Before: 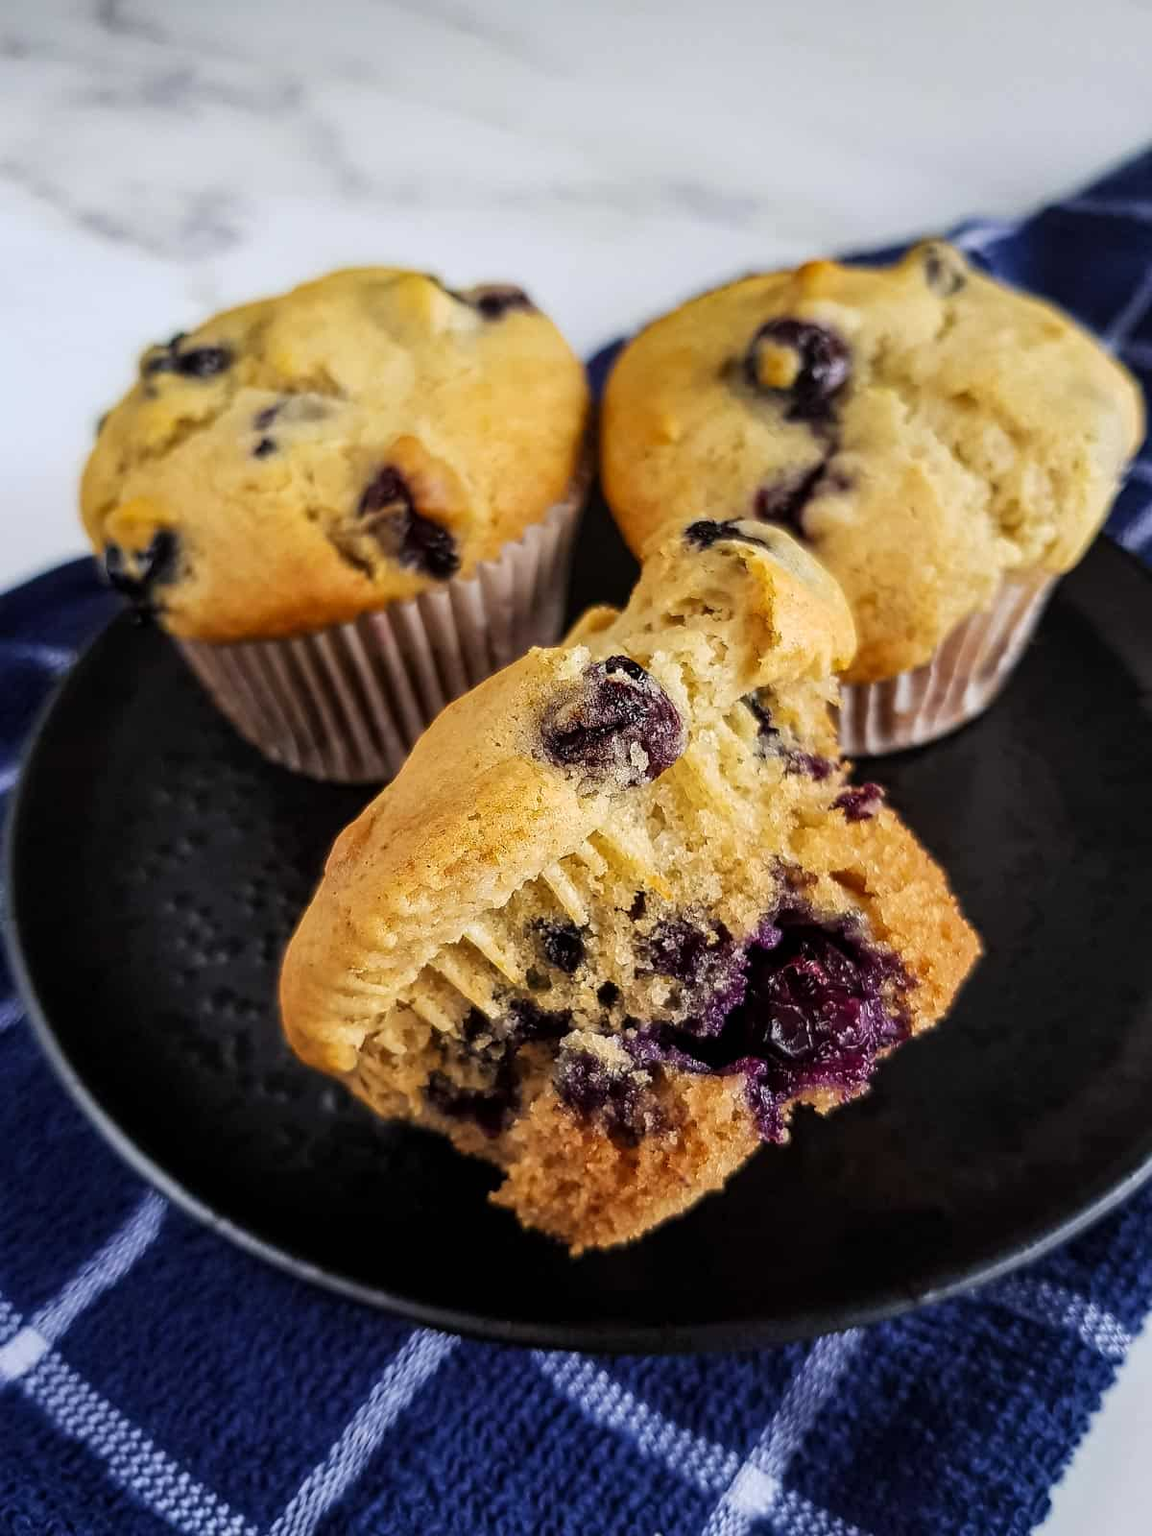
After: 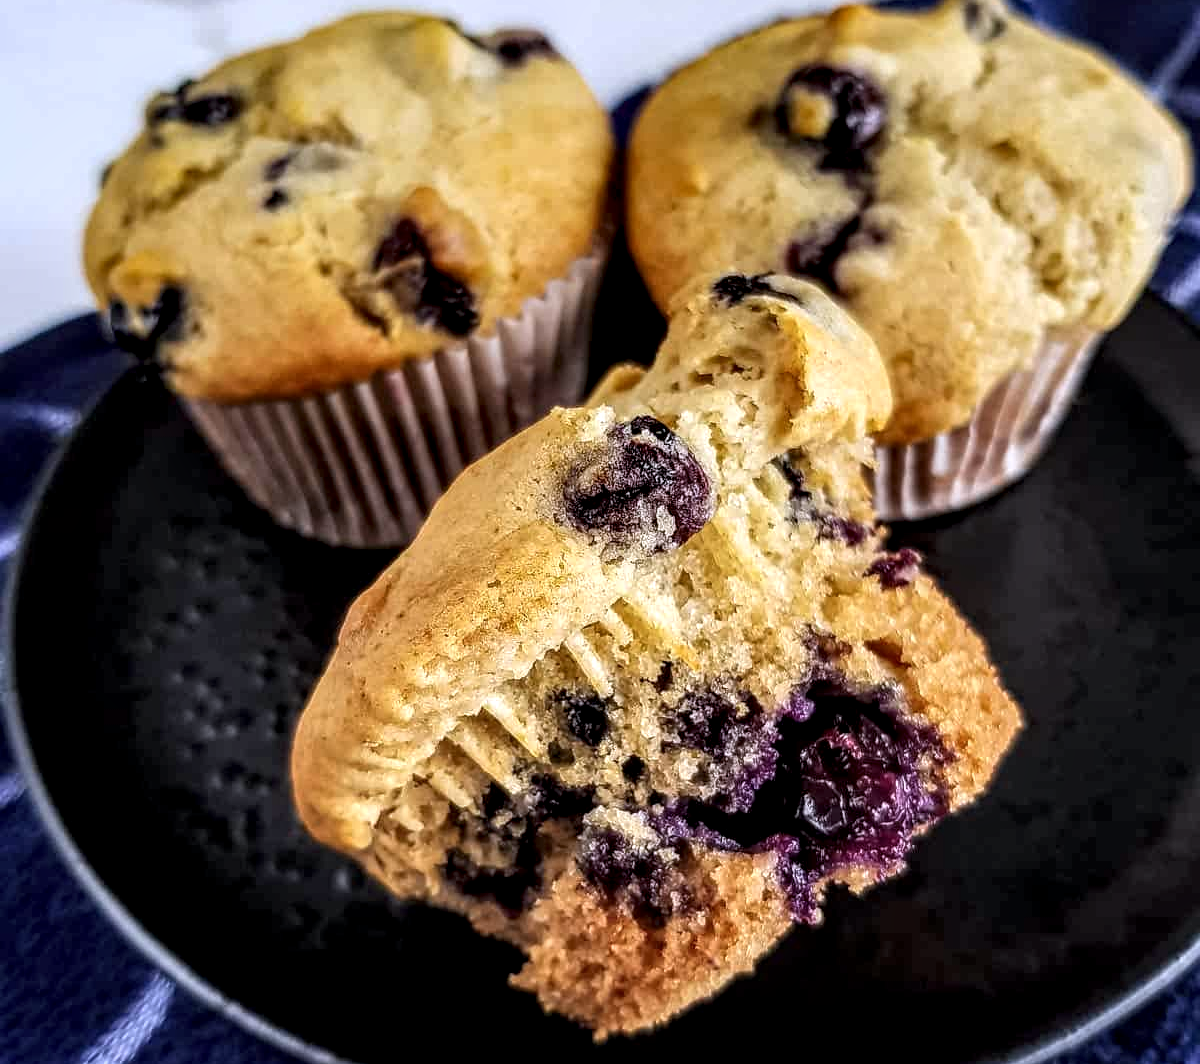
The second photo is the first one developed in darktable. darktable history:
crop: top 16.727%, bottom 16.727%
color calibration: illuminant as shot in camera, x 0.358, y 0.373, temperature 4628.91 K
local contrast: highlights 60%, shadows 60%, detail 160%
